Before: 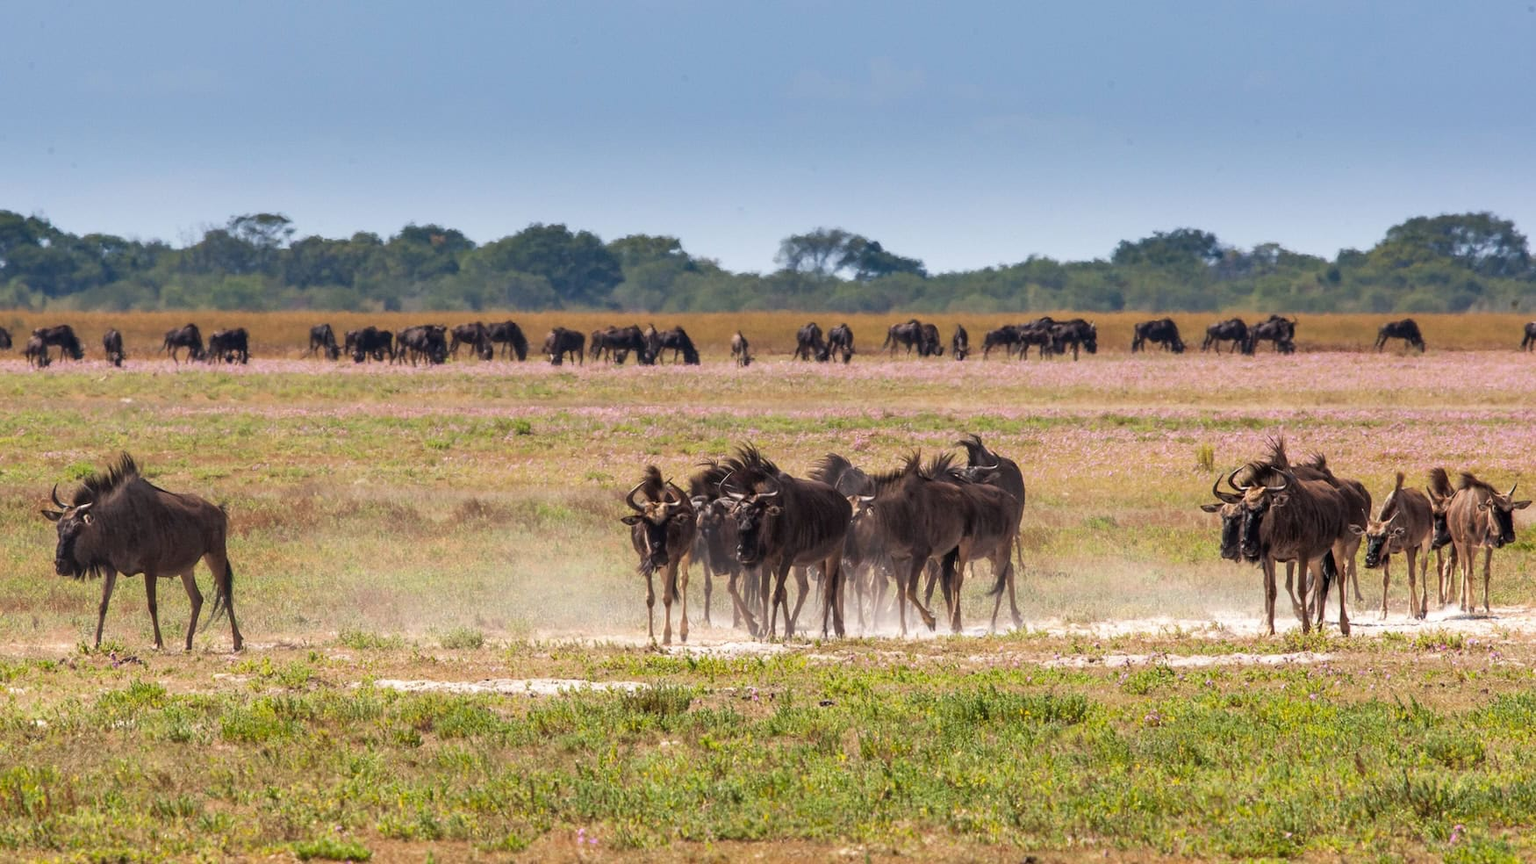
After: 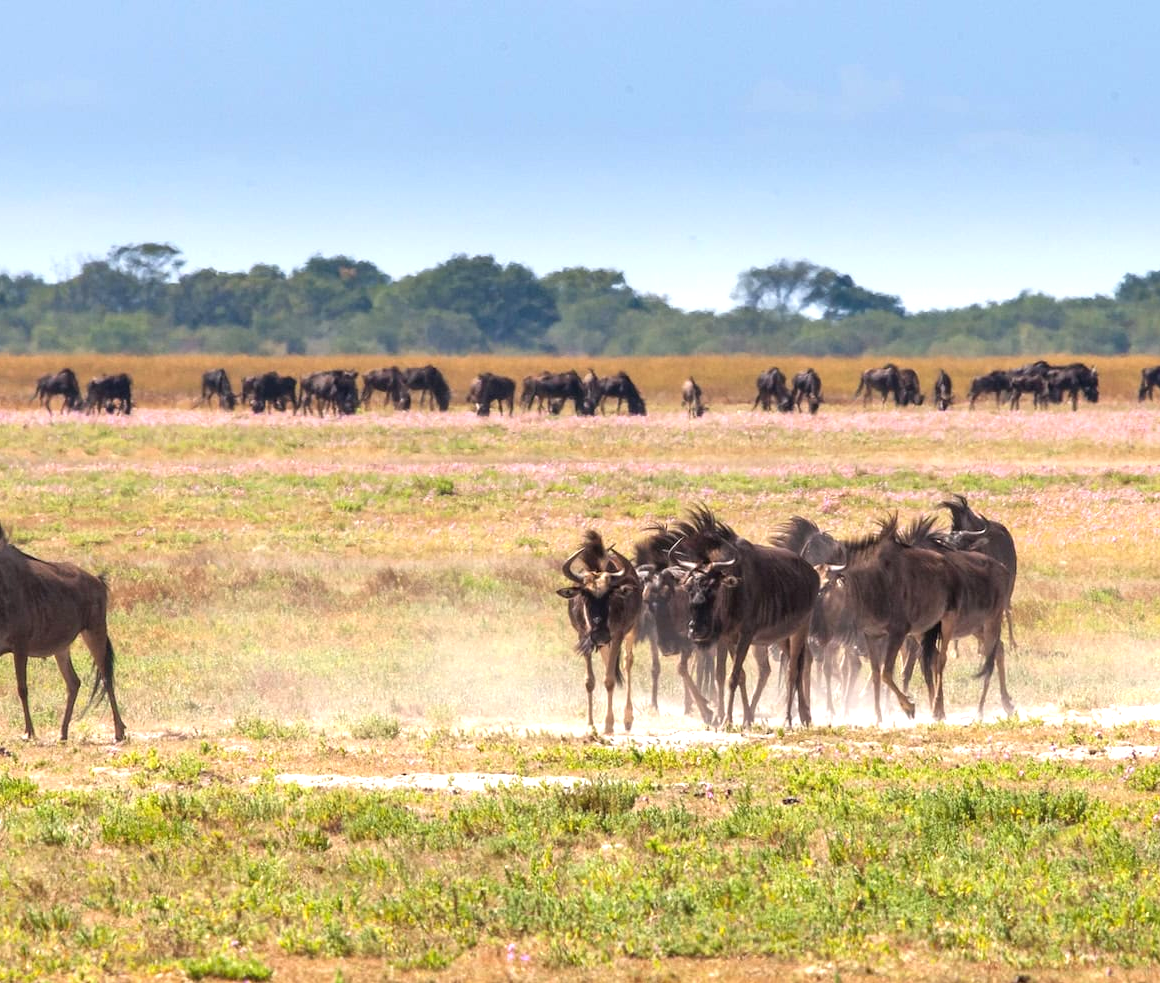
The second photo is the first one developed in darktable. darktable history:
crop and rotate: left 8.641%, right 25.016%
exposure: black level correction 0, exposure 0.693 EV, compensate highlight preservation false
